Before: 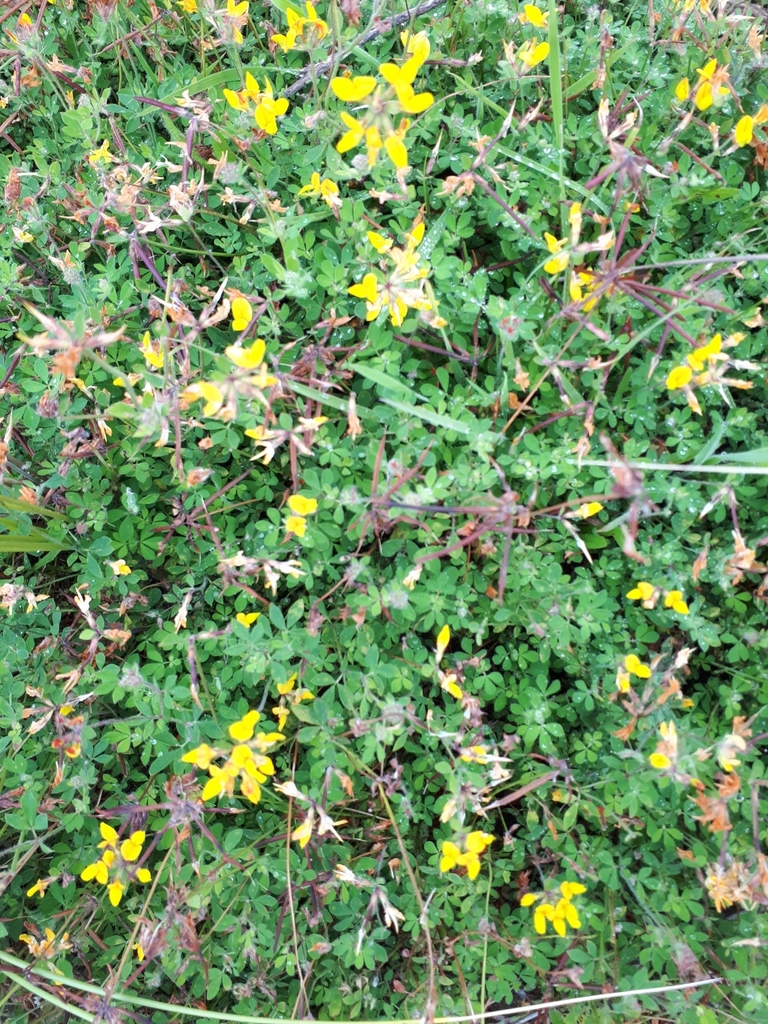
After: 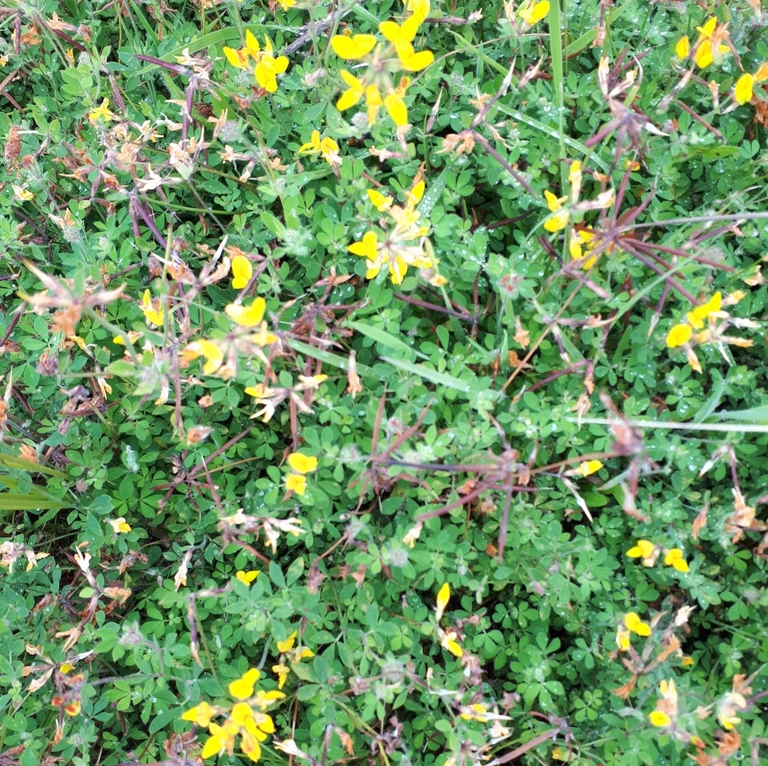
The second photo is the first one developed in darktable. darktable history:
crop: top 4.175%, bottom 20.925%
